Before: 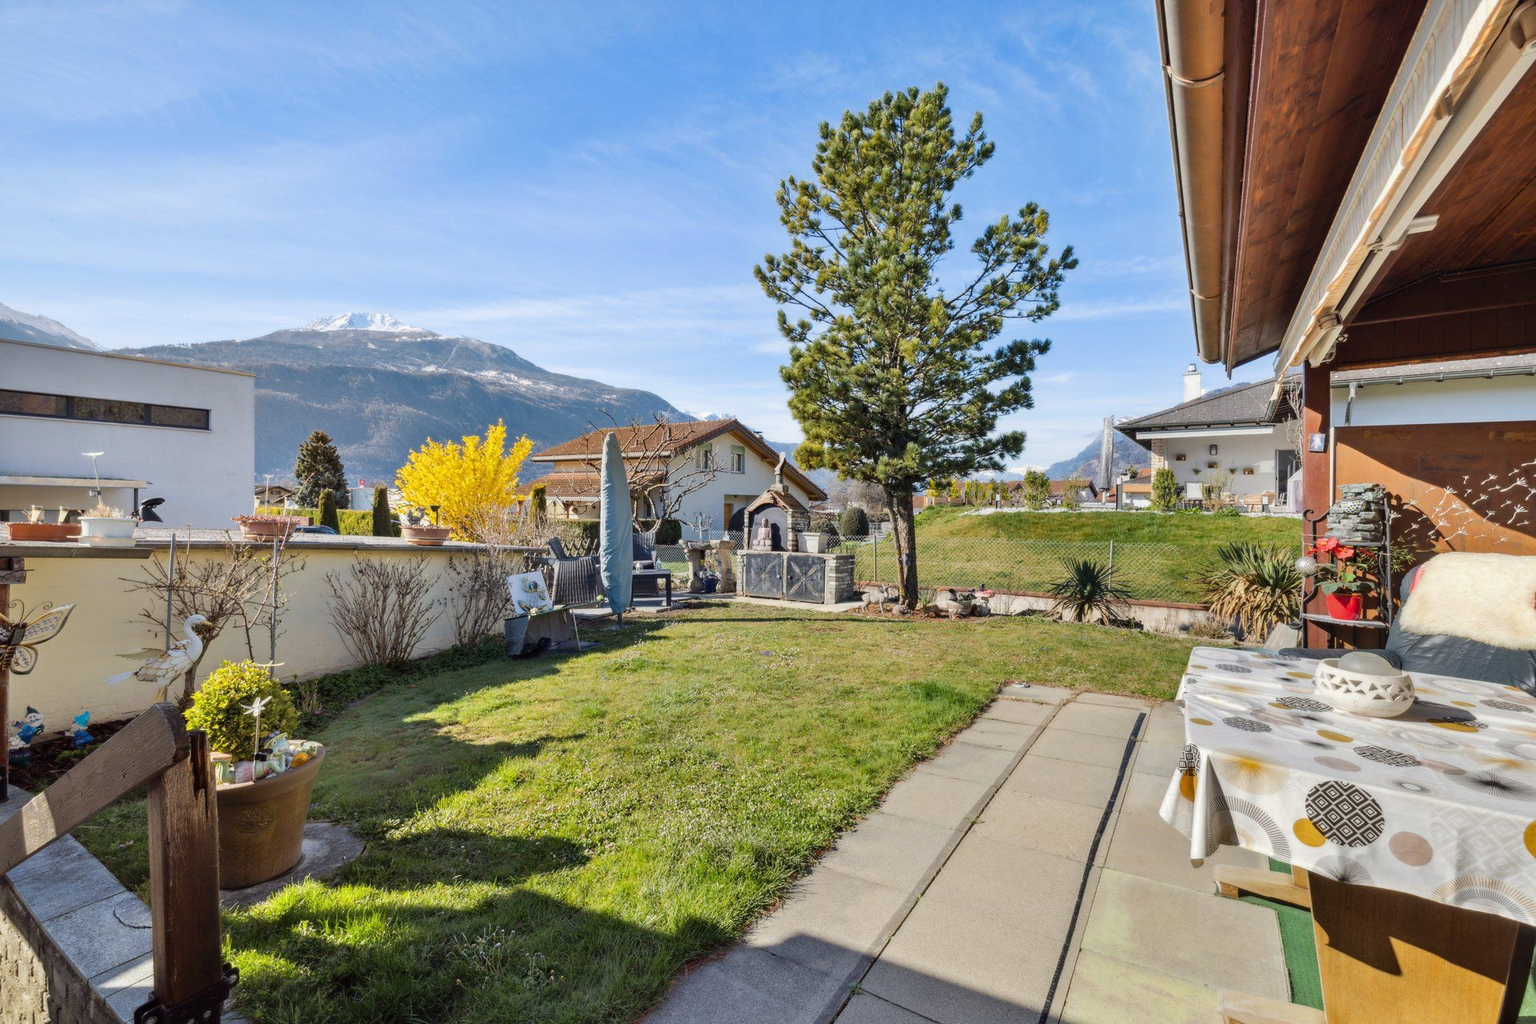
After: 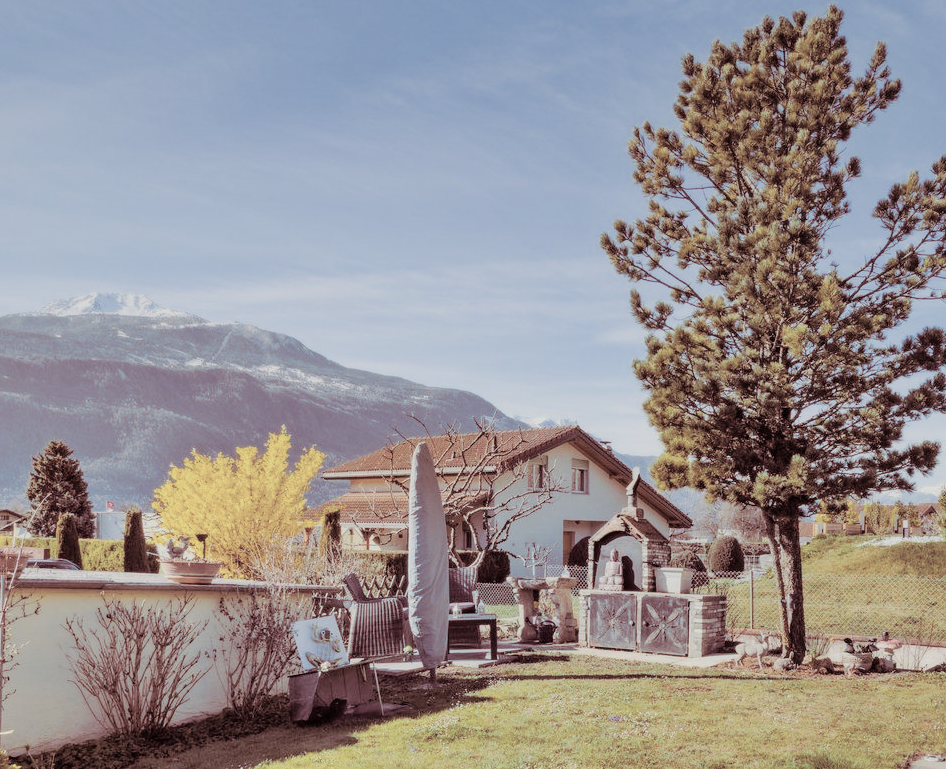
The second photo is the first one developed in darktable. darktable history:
contrast brightness saturation: brightness 0.18, saturation -0.5
crop: left 17.835%, top 7.675%, right 32.881%, bottom 32.213%
graduated density: on, module defaults
split-toning: shadows › hue 360°
color balance rgb: perceptual saturation grading › global saturation 25%, global vibrance 20%
color balance: mode lift, gamma, gain (sRGB)
filmic rgb: hardness 4.17
